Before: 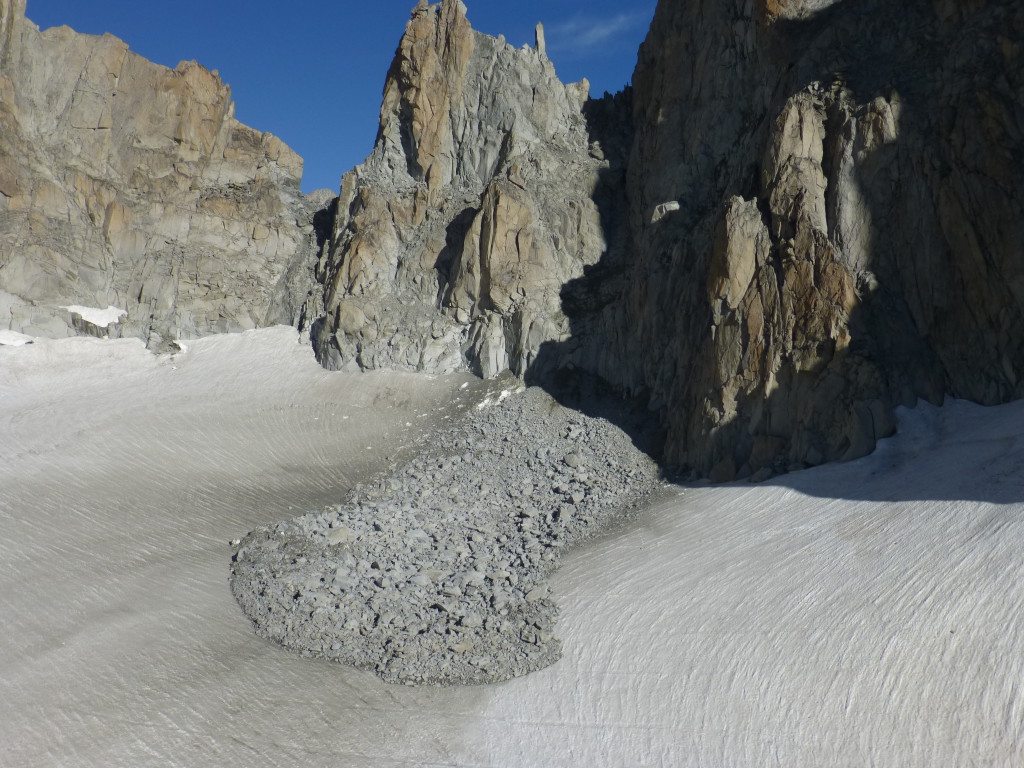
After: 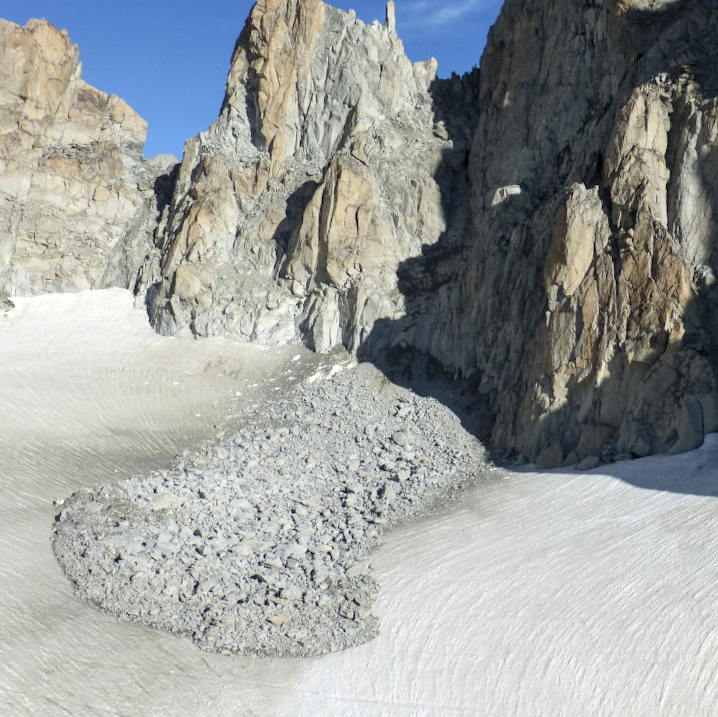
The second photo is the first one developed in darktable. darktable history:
crop and rotate: angle -3.08°, left 14.112%, top 0.022%, right 10.77%, bottom 0.018%
local contrast: on, module defaults
exposure: black level correction 0.003, exposure 0.38 EV, compensate highlight preservation false
contrast brightness saturation: contrast 0.137, brightness 0.223
